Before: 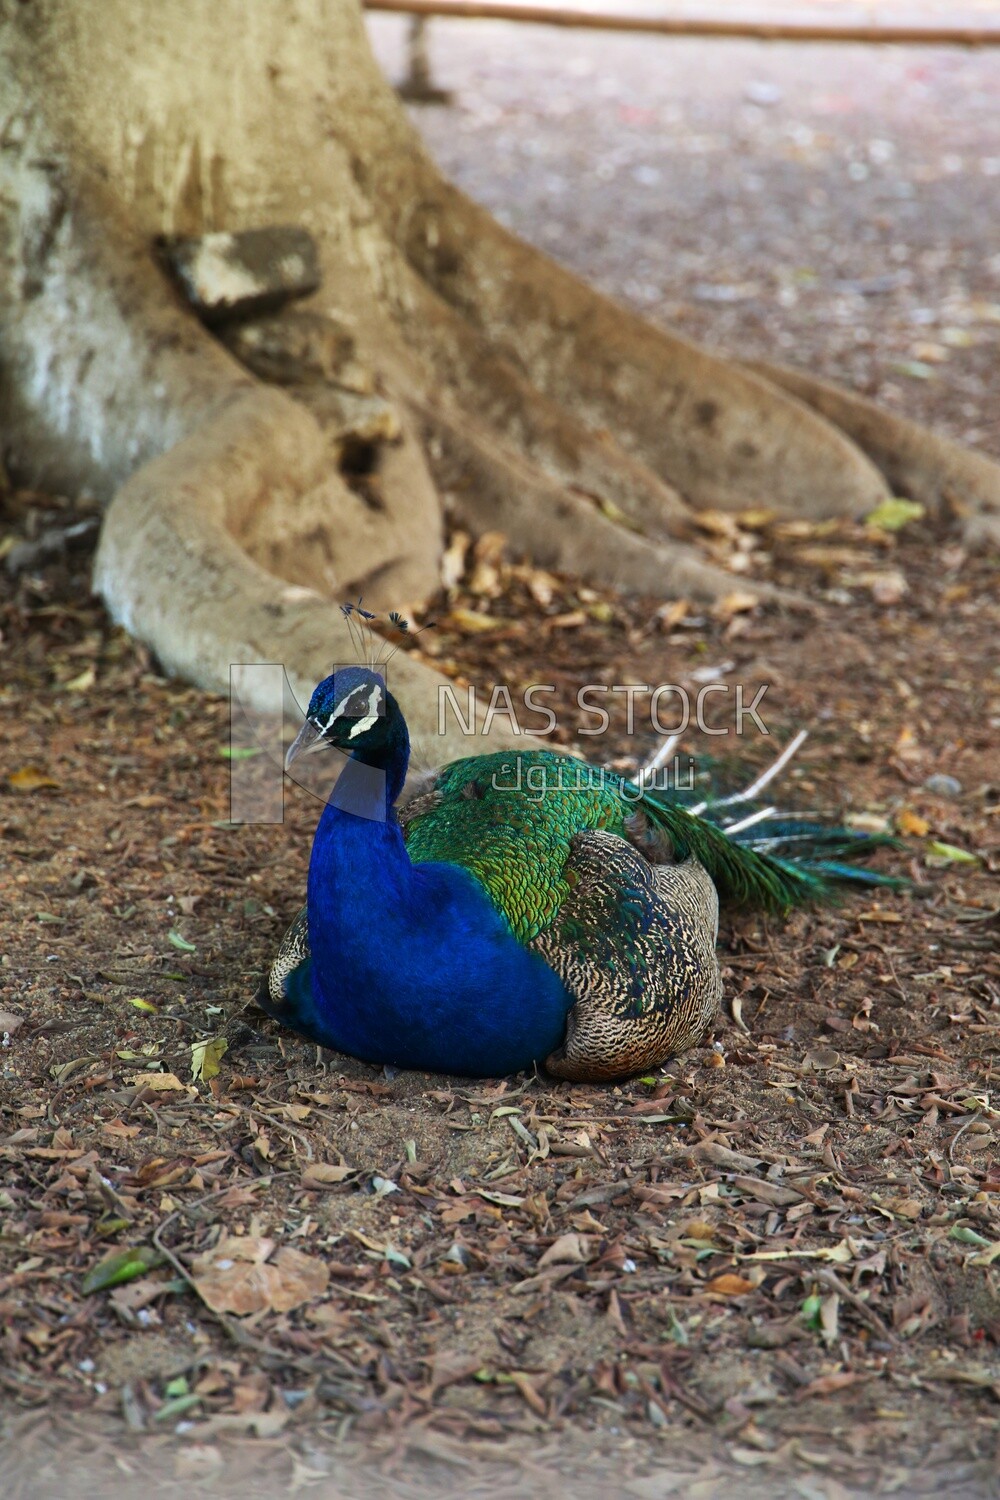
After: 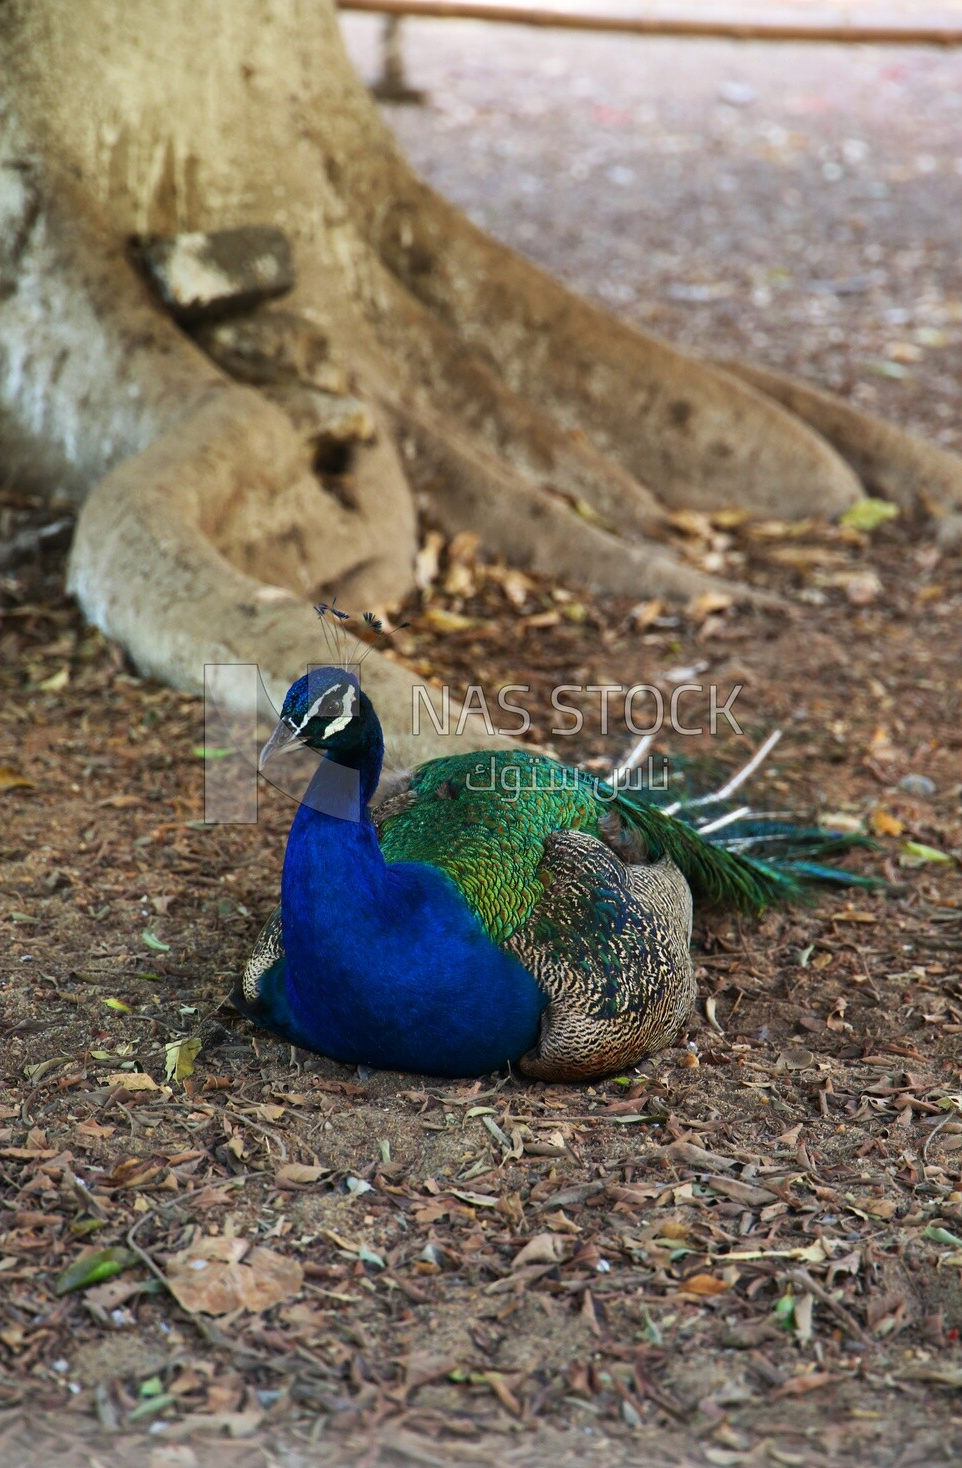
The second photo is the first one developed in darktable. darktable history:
crop and rotate: left 2.657%, right 1.094%, bottom 2.121%
